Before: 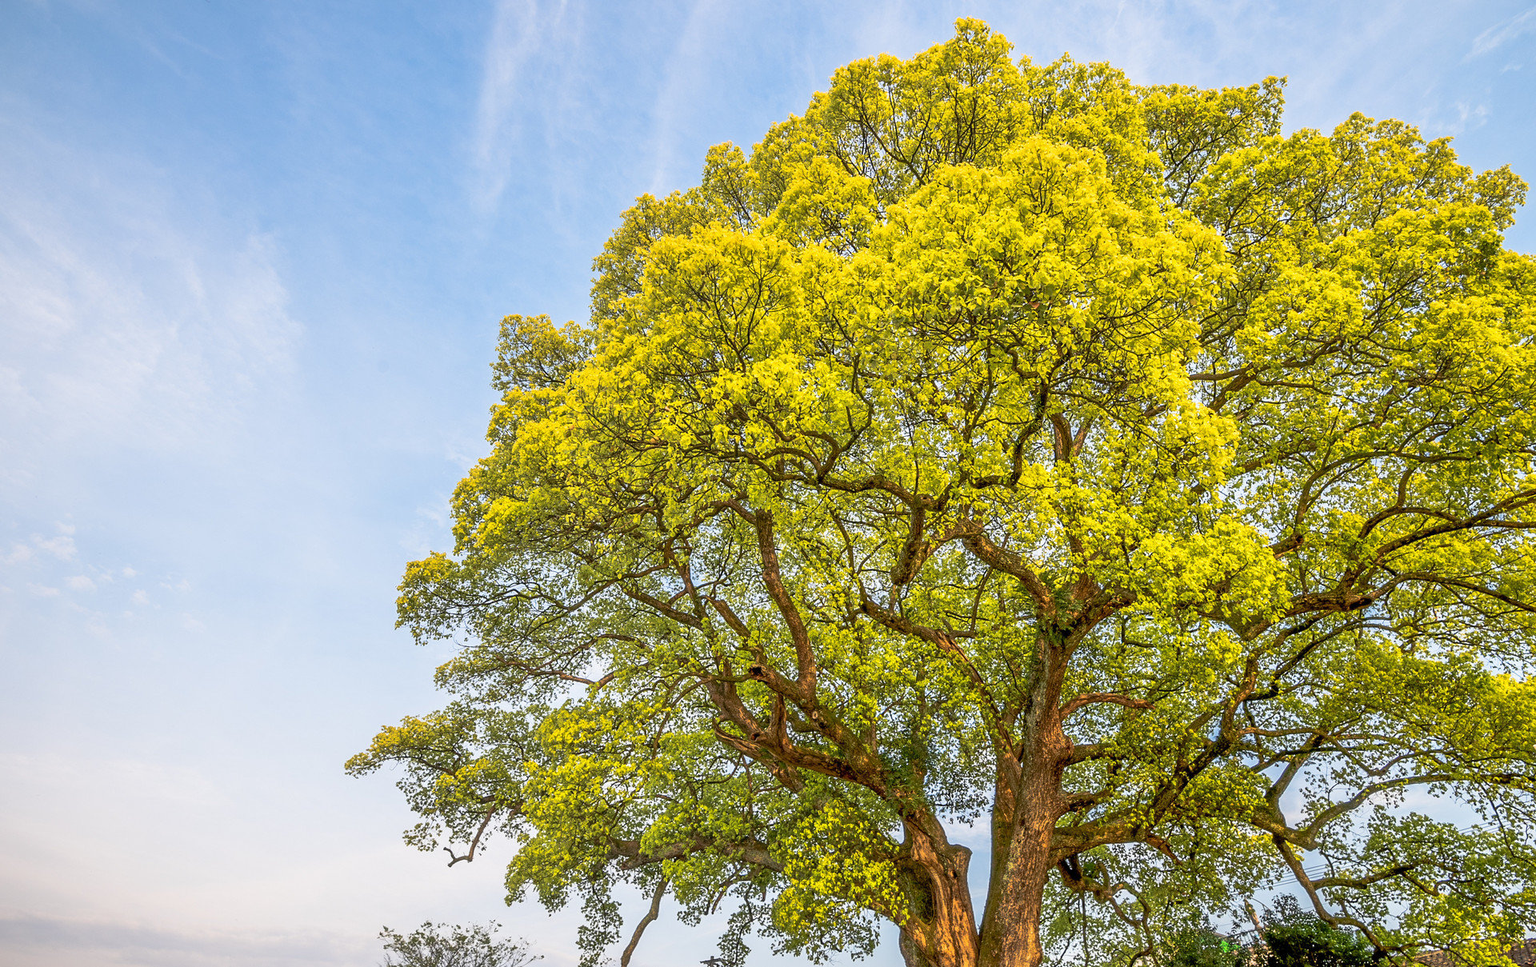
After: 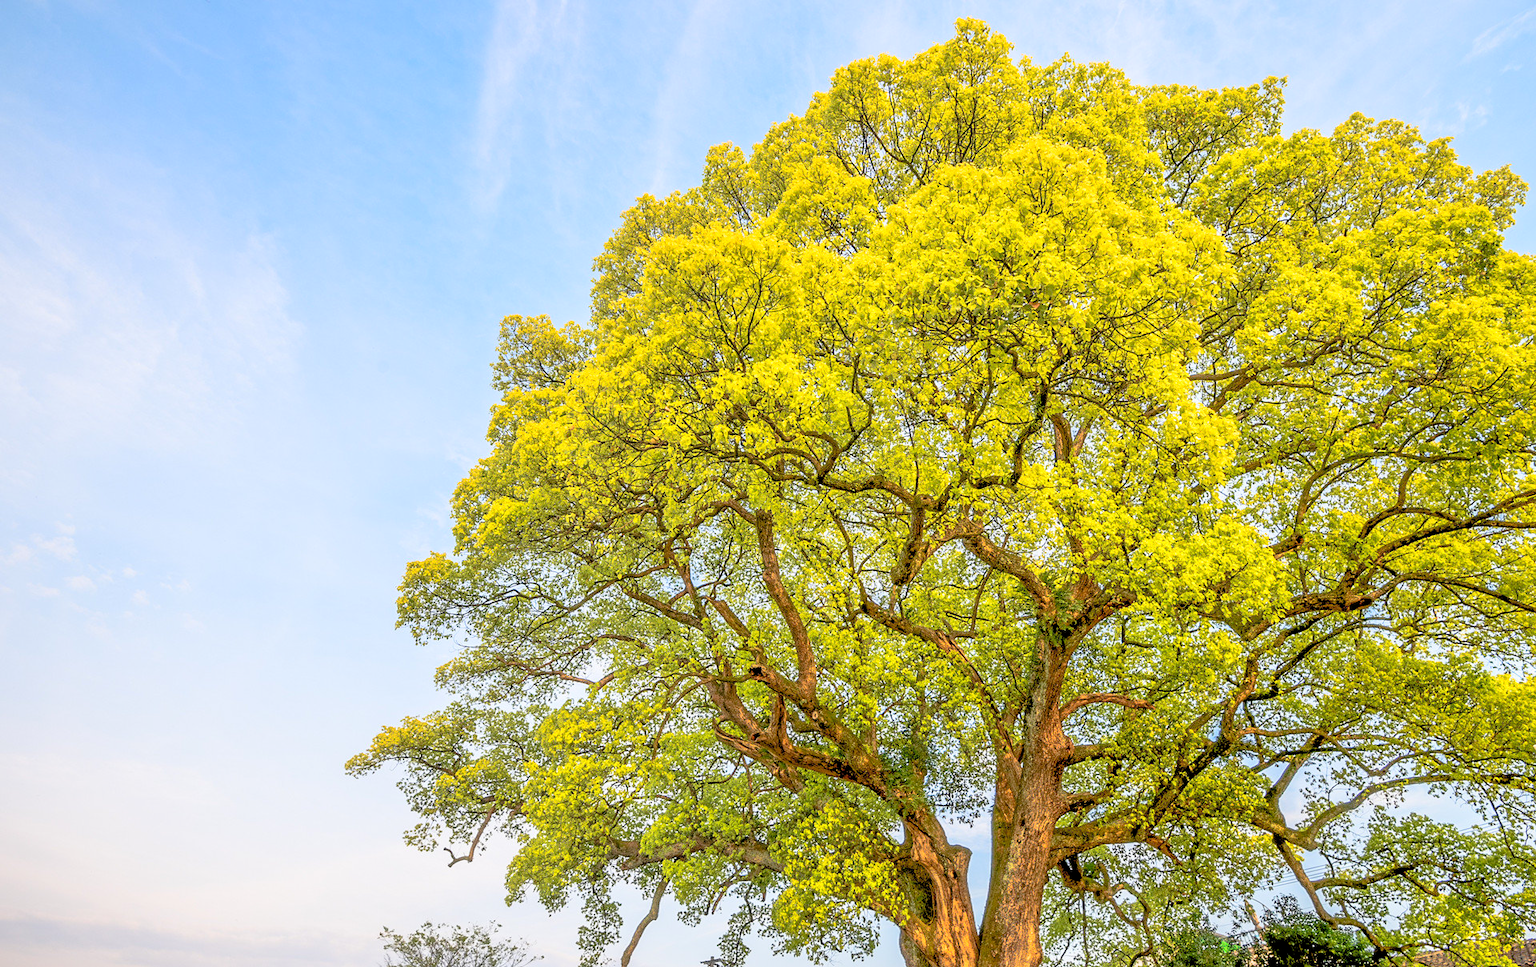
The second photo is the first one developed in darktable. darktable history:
levels: levels [0.093, 0.434, 0.988]
local contrast: mode bilateral grid, contrast 15, coarseness 36, detail 105%, midtone range 0.2
exposure: exposure -0.04 EV, compensate highlight preservation false
